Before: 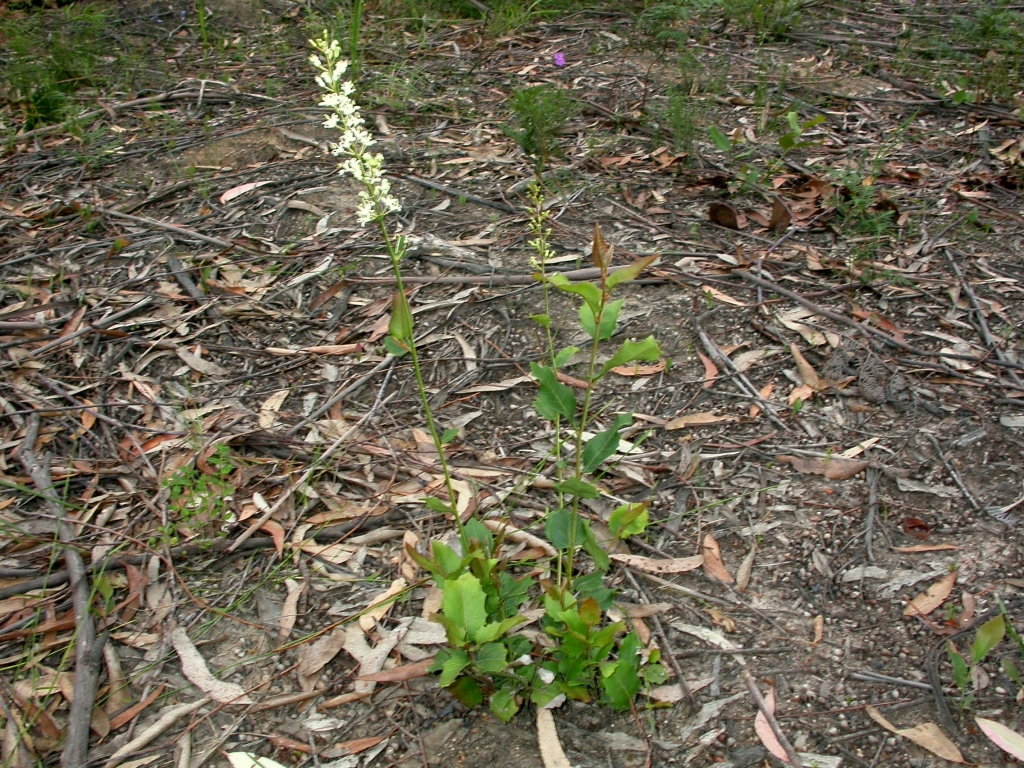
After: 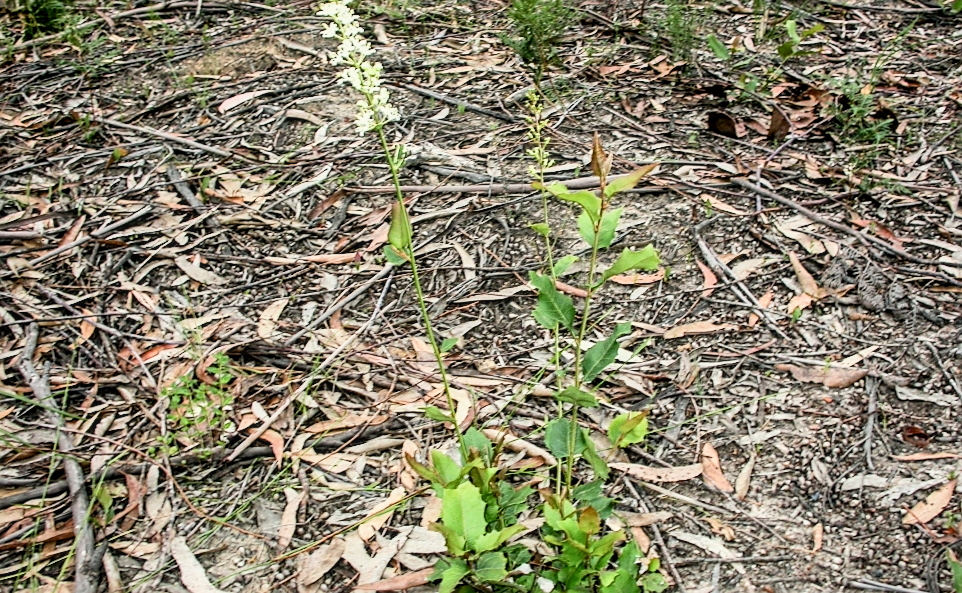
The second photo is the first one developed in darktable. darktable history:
contrast brightness saturation: contrast 0.239, brightness 0.089
sharpen: on, module defaults
levels: levels [0, 0.499, 1]
exposure: black level correction 0.001, exposure 0.5 EV, compensate highlight preservation false
local contrast: on, module defaults
crop and rotate: angle 0.086°, top 11.872%, right 5.797%, bottom 10.688%
filmic rgb: middle gray luminance 29.25%, black relative exposure -10.33 EV, white relative exposure 5.47 EV, target black luminance 0%, hardness 3.91, latitude 2.61%, contrast 1.131, highlights saturation mix 6.01%, shadows ↔ highlights balance 14.62%
